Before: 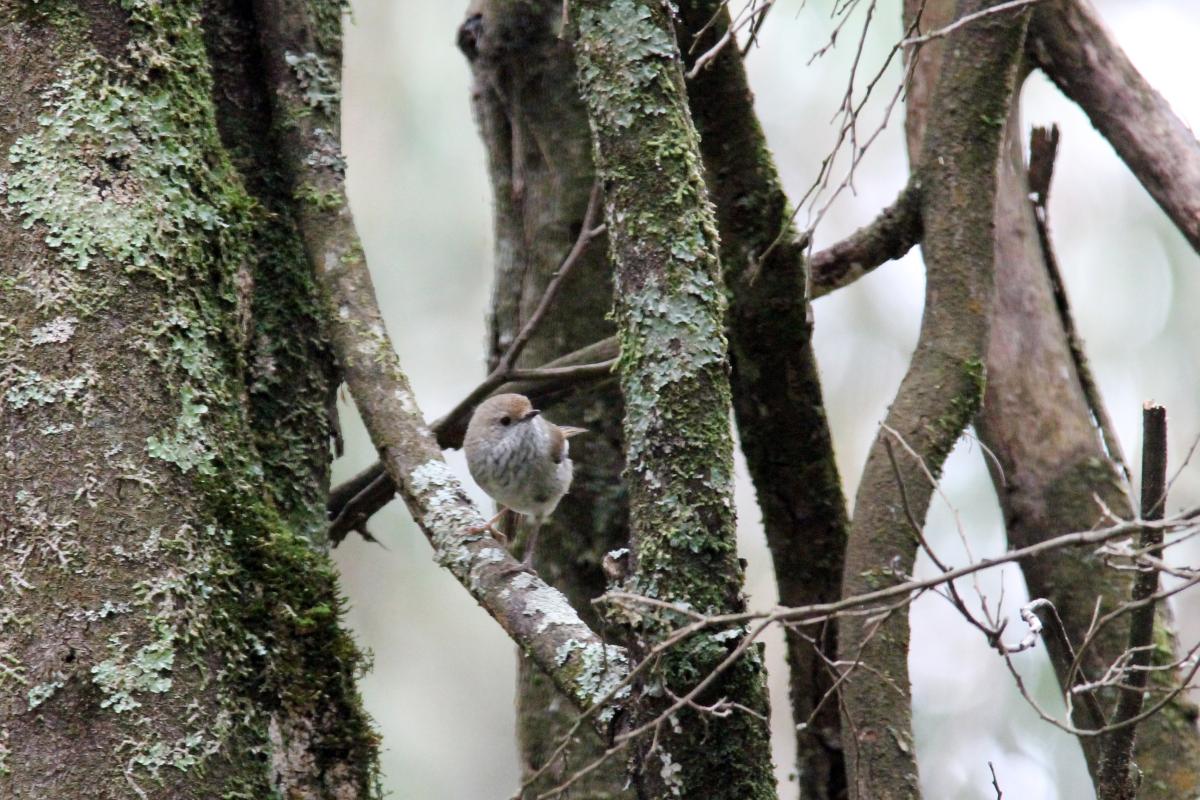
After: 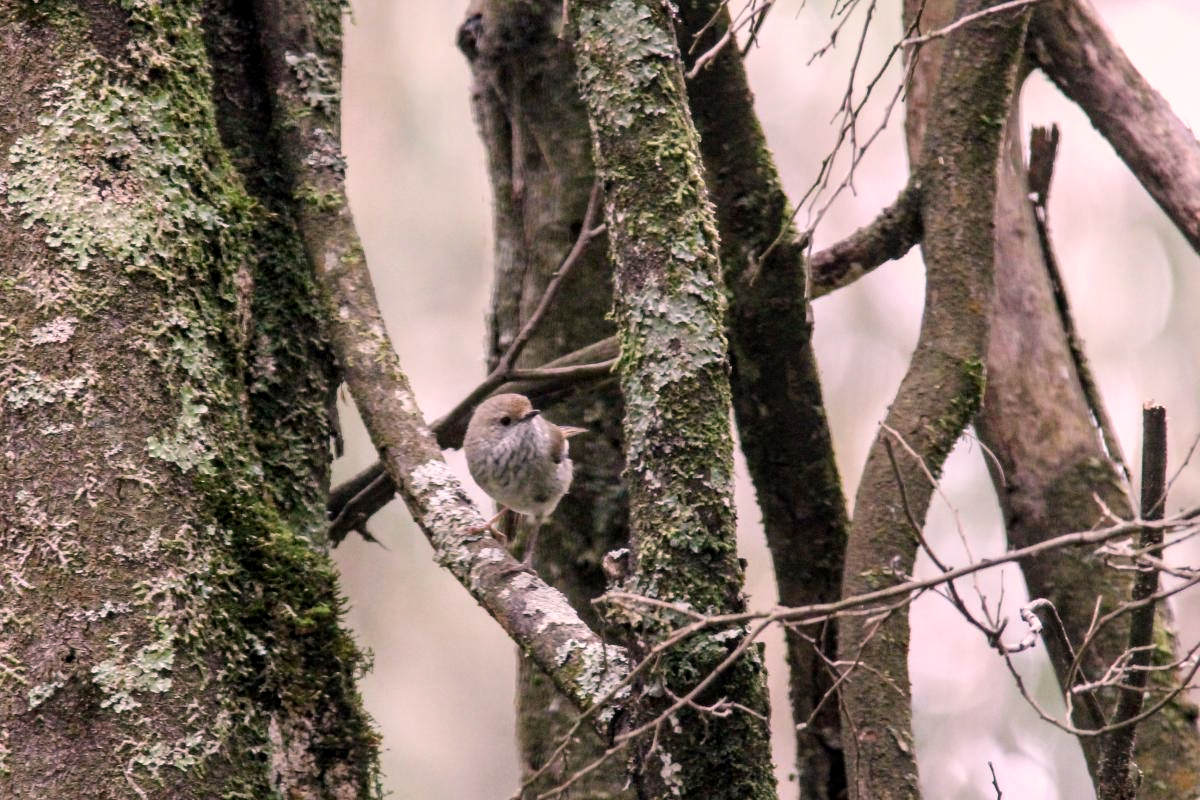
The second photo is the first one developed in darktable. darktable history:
local contrast: on, module defaults
color correction: highlights a* 12.81, highlights b* 5.48
